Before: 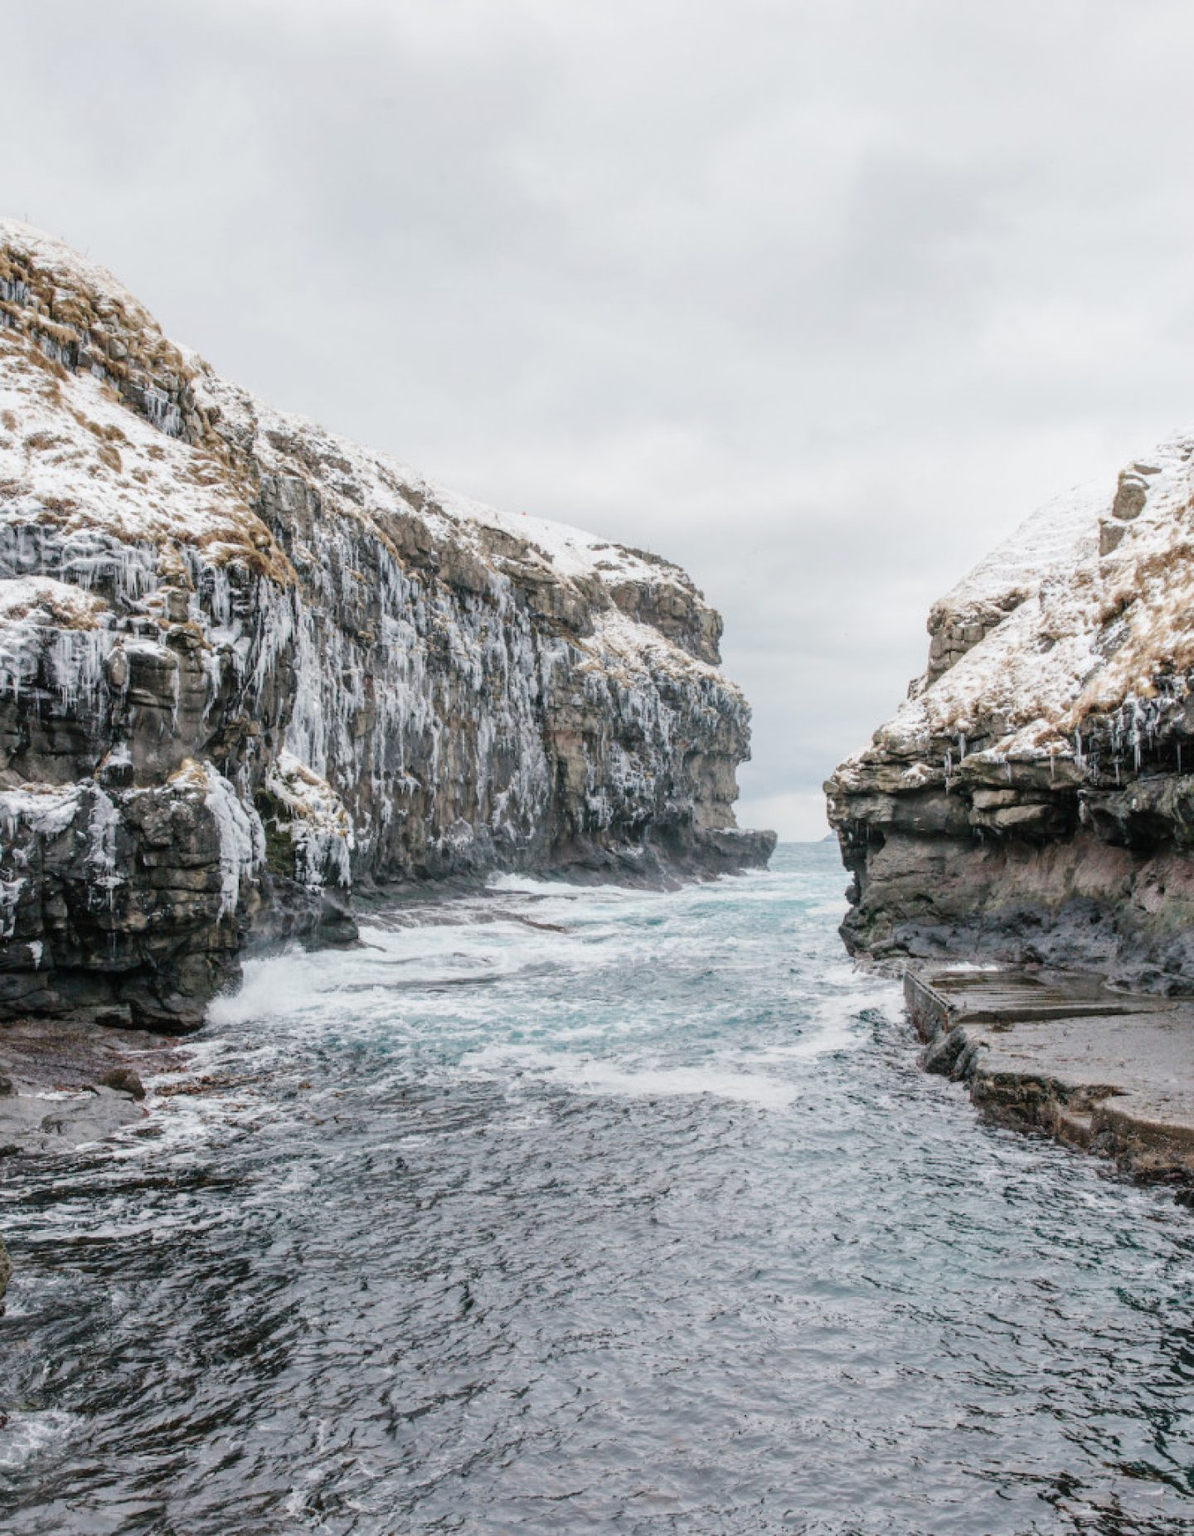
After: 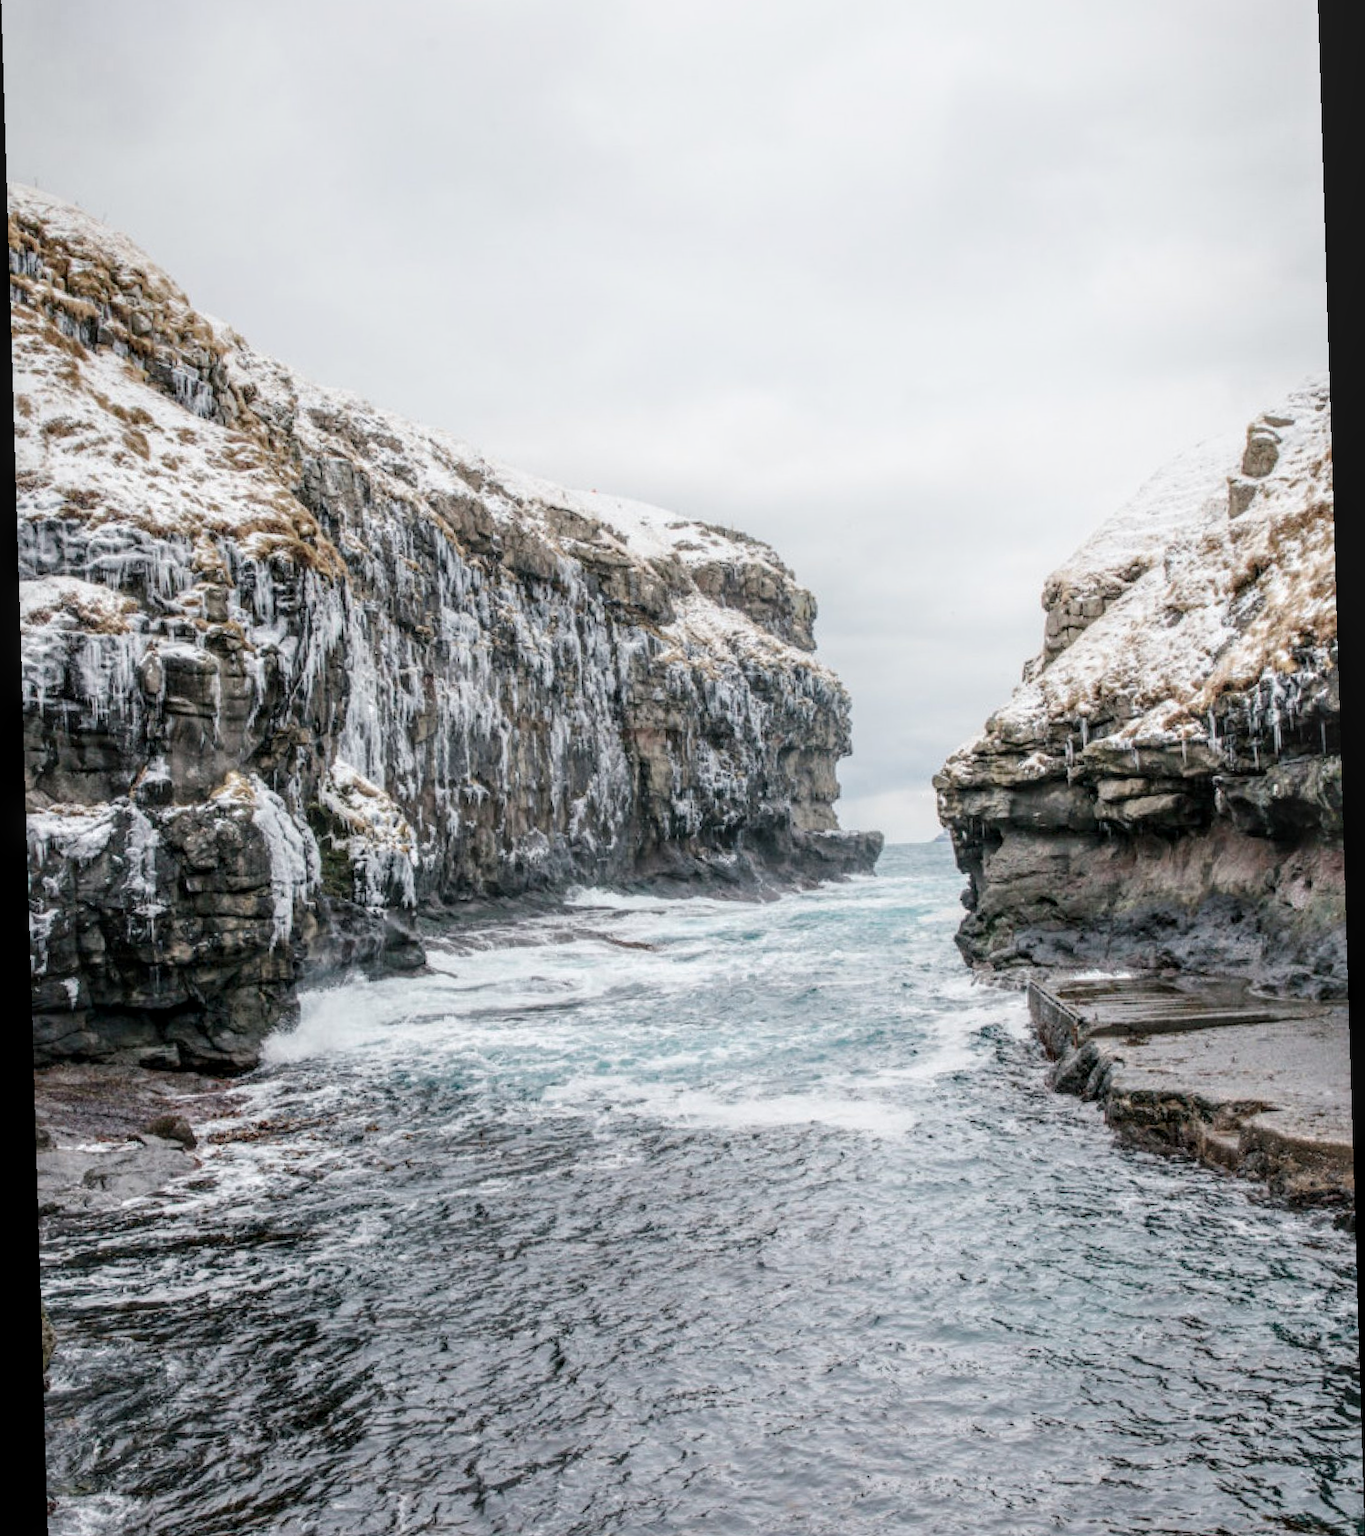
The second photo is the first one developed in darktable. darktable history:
shadows and highlights: shadows -23.08, highlights 46.15, soften with gaussian
rotate and perspective: rotation -1.75°, automatic cropping off
crop and rotate: top 5.609%, bottom 5.609%
local contrast: detail 130%
